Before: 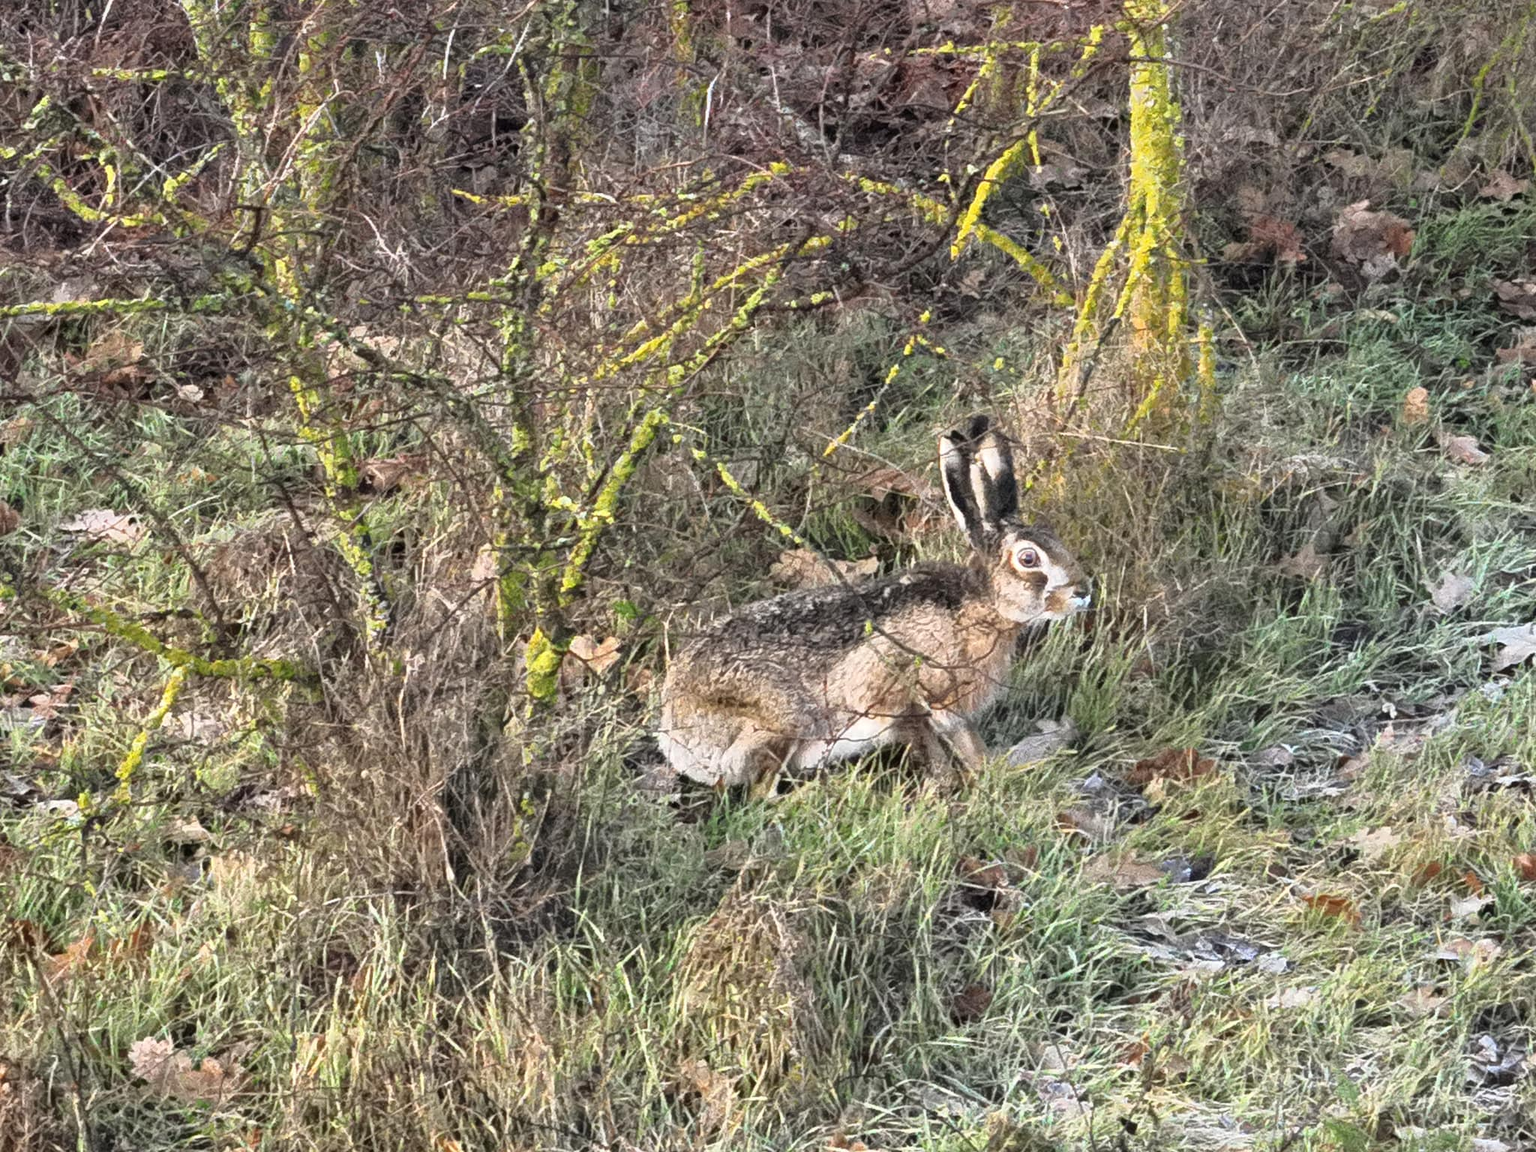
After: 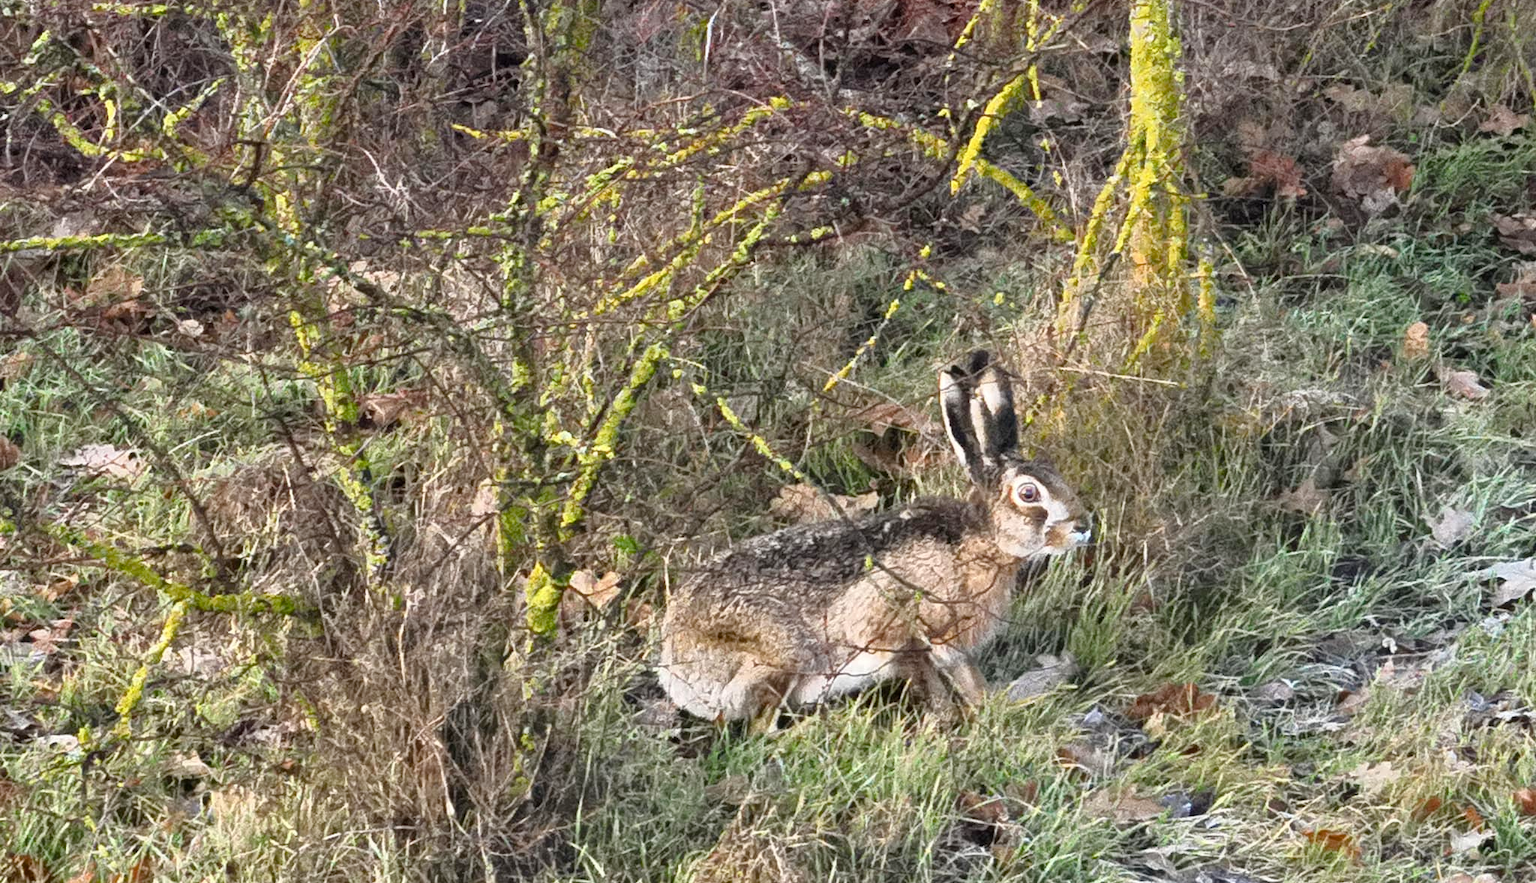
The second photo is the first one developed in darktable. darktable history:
crop: top 5.667%, bottom 17.637%
color balance rgb: perceptual saturation grading › global saturation 20%, perceptual saturation grading › highlights -25%, perceptual saturation grading › shadows 25%
